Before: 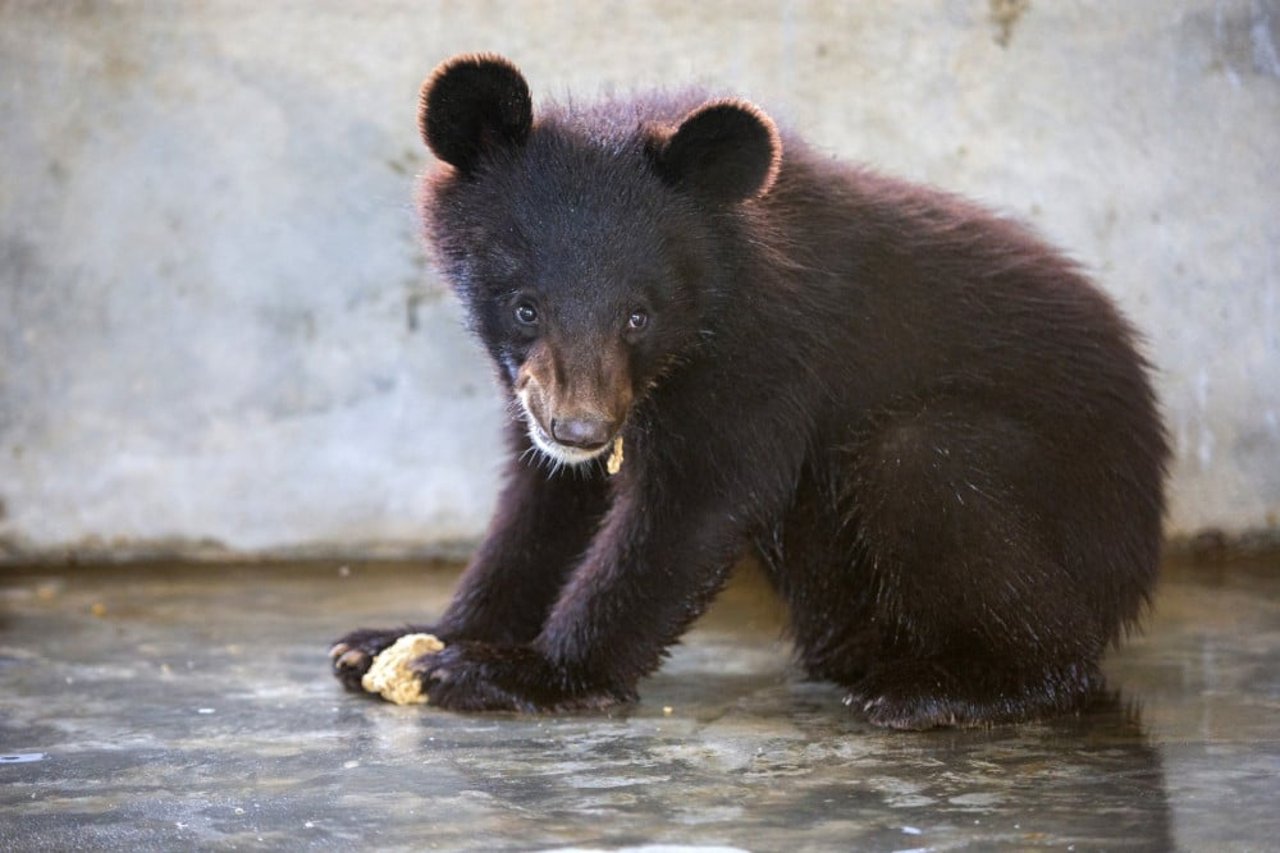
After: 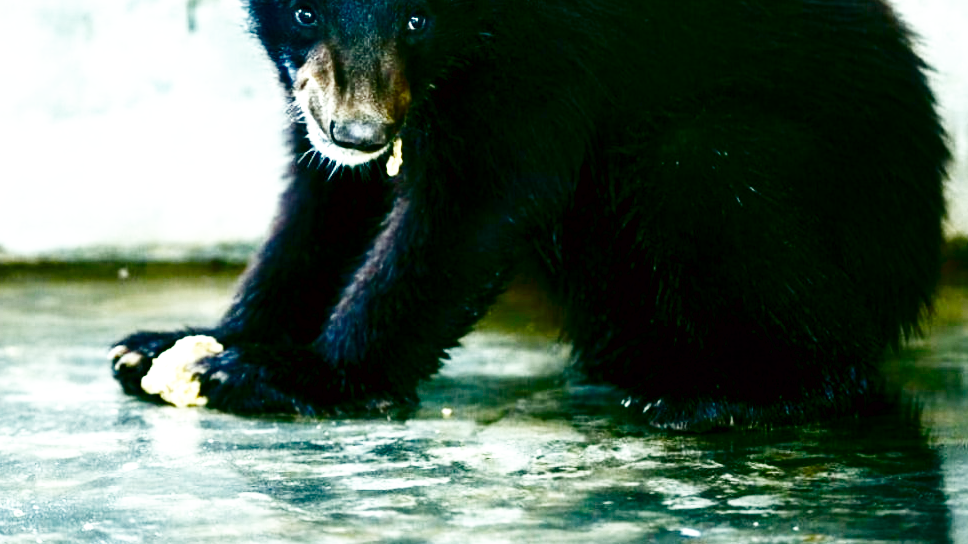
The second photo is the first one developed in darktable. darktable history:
base curve: curves: ch0 [(0, 0.003) (0.001, 0.002) (0.006, 0.004) (0.02, 0.022) (0.048, 0.086) (0.094, 0.234) (0.162, 0.431) (0.258, 0.629) (0.385, 0.8) (0.548, 0.918) (0.751, 0.988) (1, 1)], preserve colors none
color balance rgb: shadows lift › luminance -7.7%, shadows lift › chroma 2.13%, shadows lift › hue 165.27°, power › luminance -7.77%, power › chroma 1.1%, power › hue 215.88°, highlights gain › luminance 15.15%, highlights gain › chroma 7%, highlights gain › hue 125.57°, global offset › luminance -0.33%, global offset › chroma 0.11%, global offset › hue 165.27°, perceptual saturation grading › global saturation 24.42%, perceptual saturation grading › highlights -24.42%, perceptual saturation grading › mid-tones 24.42%, perceptual saturation grading › shadows 40%, perceptual brilliance grading › global brilliance -5%, perceptual brilliance grading › highlights 24.42%, perceptual brilliance grading › mid-tones 7%, perceptual brilliance grading › shadows -5%
crop and rotate: left 17.299%, top 35.115%, right 7.015%, bottom 1.024%
exposure: exposure -0.041 EV, compensate highlight preservation false
rotate and perspective: crop left 0, crop top 0
contrast brightness saturation: brightness -0.52
